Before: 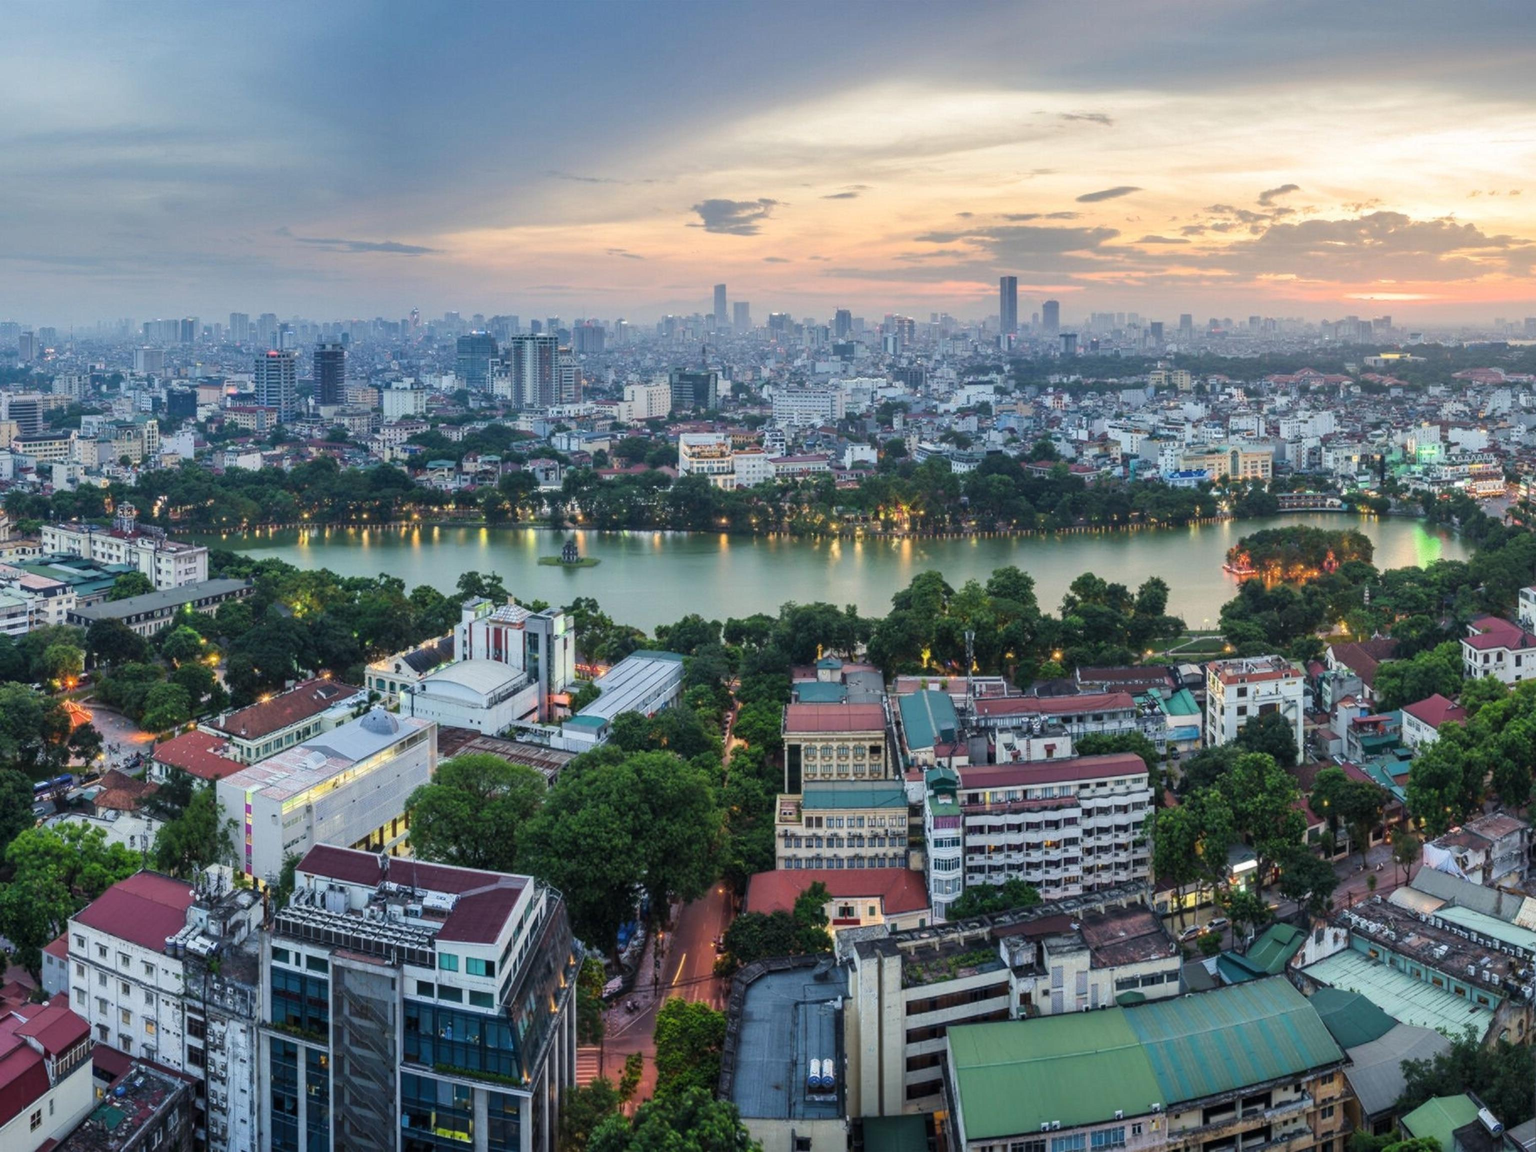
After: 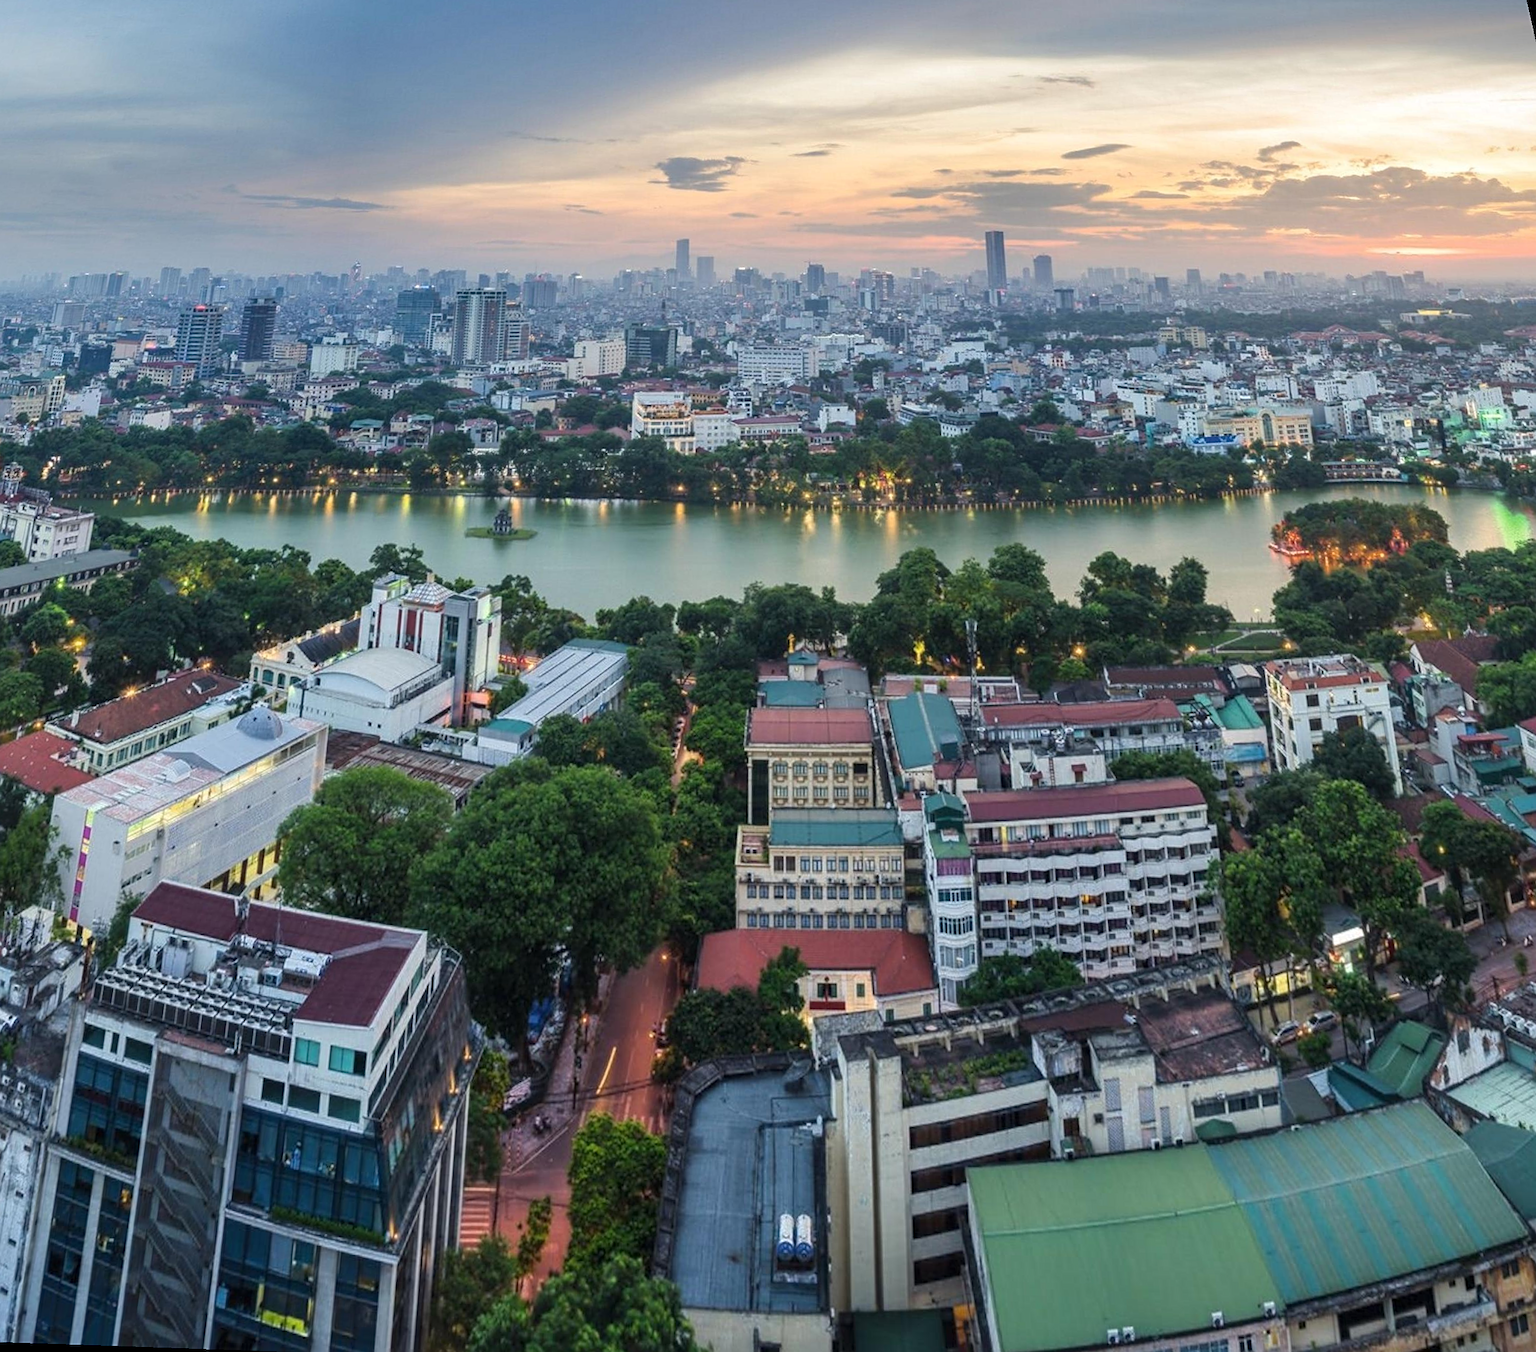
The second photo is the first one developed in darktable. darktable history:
rotate and perspective: rotation 0.72°, lens shift (vertical) -0.352, lens shift (horizontal) -0.051, crop left 0.152, crop right 0.859, crop top 0.019, crop bottom 0.964
sharpen: on, module defaults
shadows and highlights: shadows 62.66, white point adjustment 0.37, highlights -34.44, compress 83.82%
